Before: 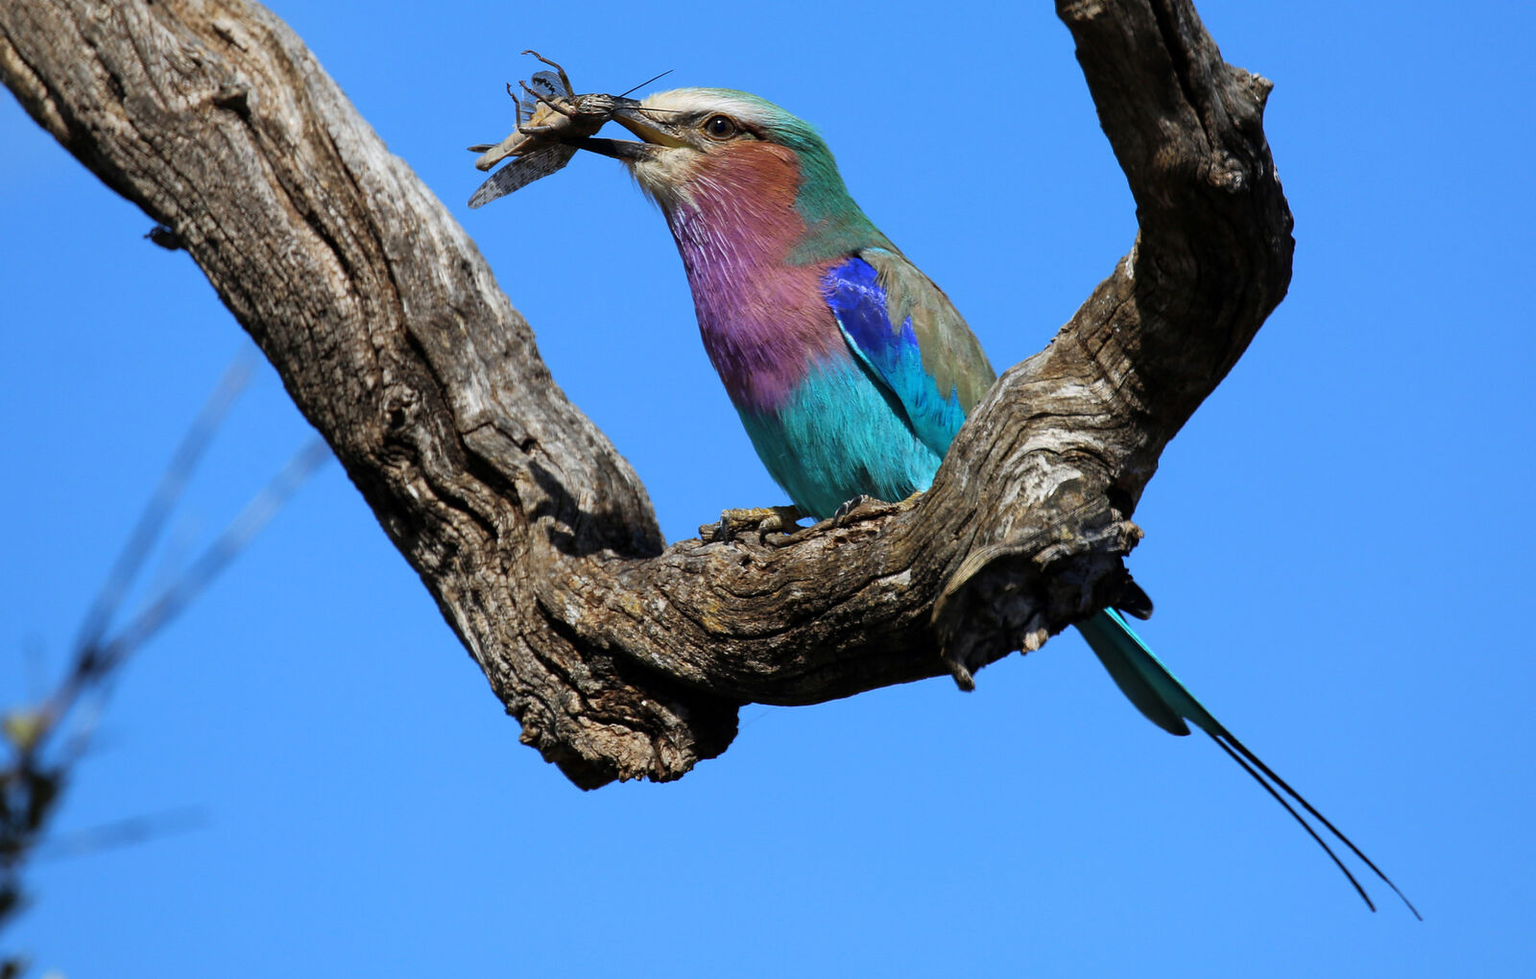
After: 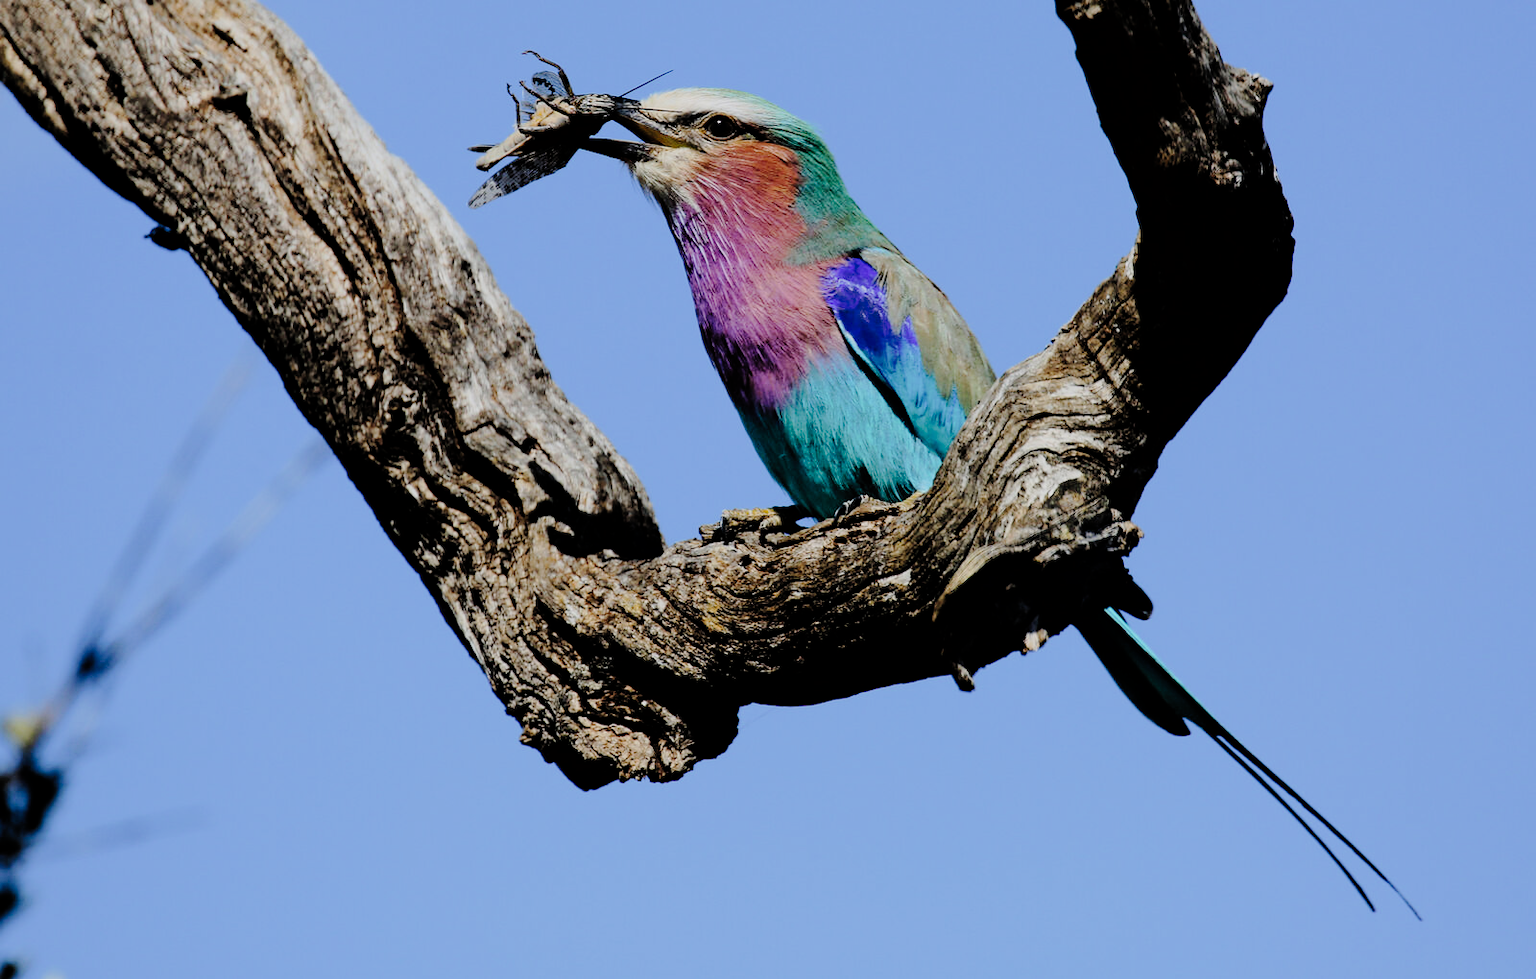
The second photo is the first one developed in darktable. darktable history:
filmic rgb: black relative exposure -4.14 EV, white relative exposure 5.1 EV, hardness 2.11, contrast 1.165
tone curve: curves: ch0 [(0, 0) (0.003, 0.002) (0.011, 0.008) (0.025, 0.016) (0.044, 0.026) (0.069, 0.04) (0.1, 0.061) (0.136, 0.104) (0.177, 0.15) (0.224, 0.22) (0.277, 0.307) (0.335, 0.399) (0.399, 0.492) (0.468, 0.575) (0.543, 0.638) (0.623, 0.701) (0.709, 0.778) (0.801, 0.85) (0.898, 0.934) (1, 1)], preserve colors none
exposure: exposure -0.072 EV, compensate highlight preservation false
